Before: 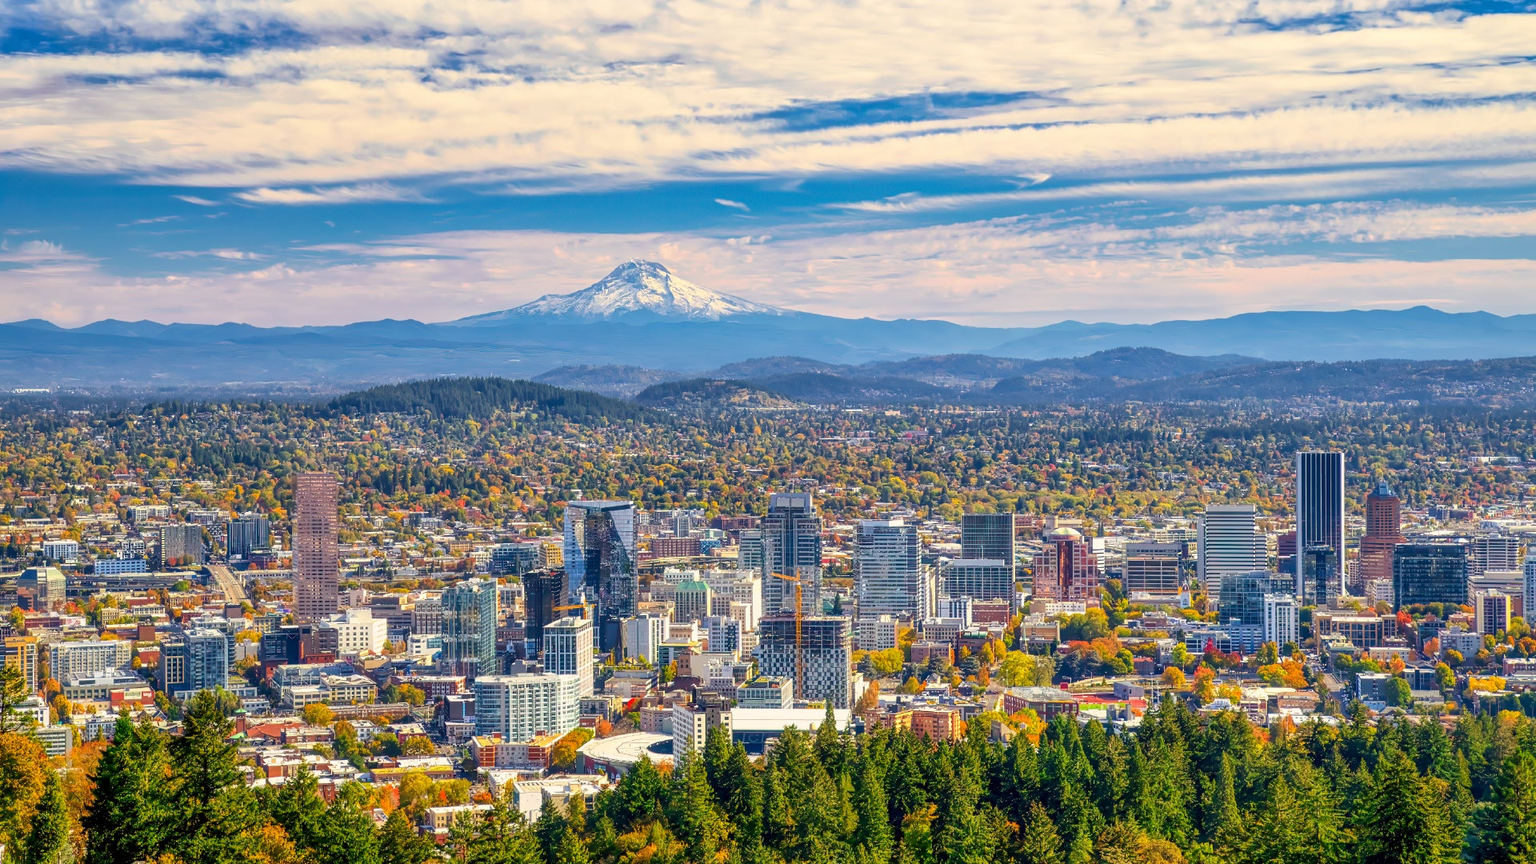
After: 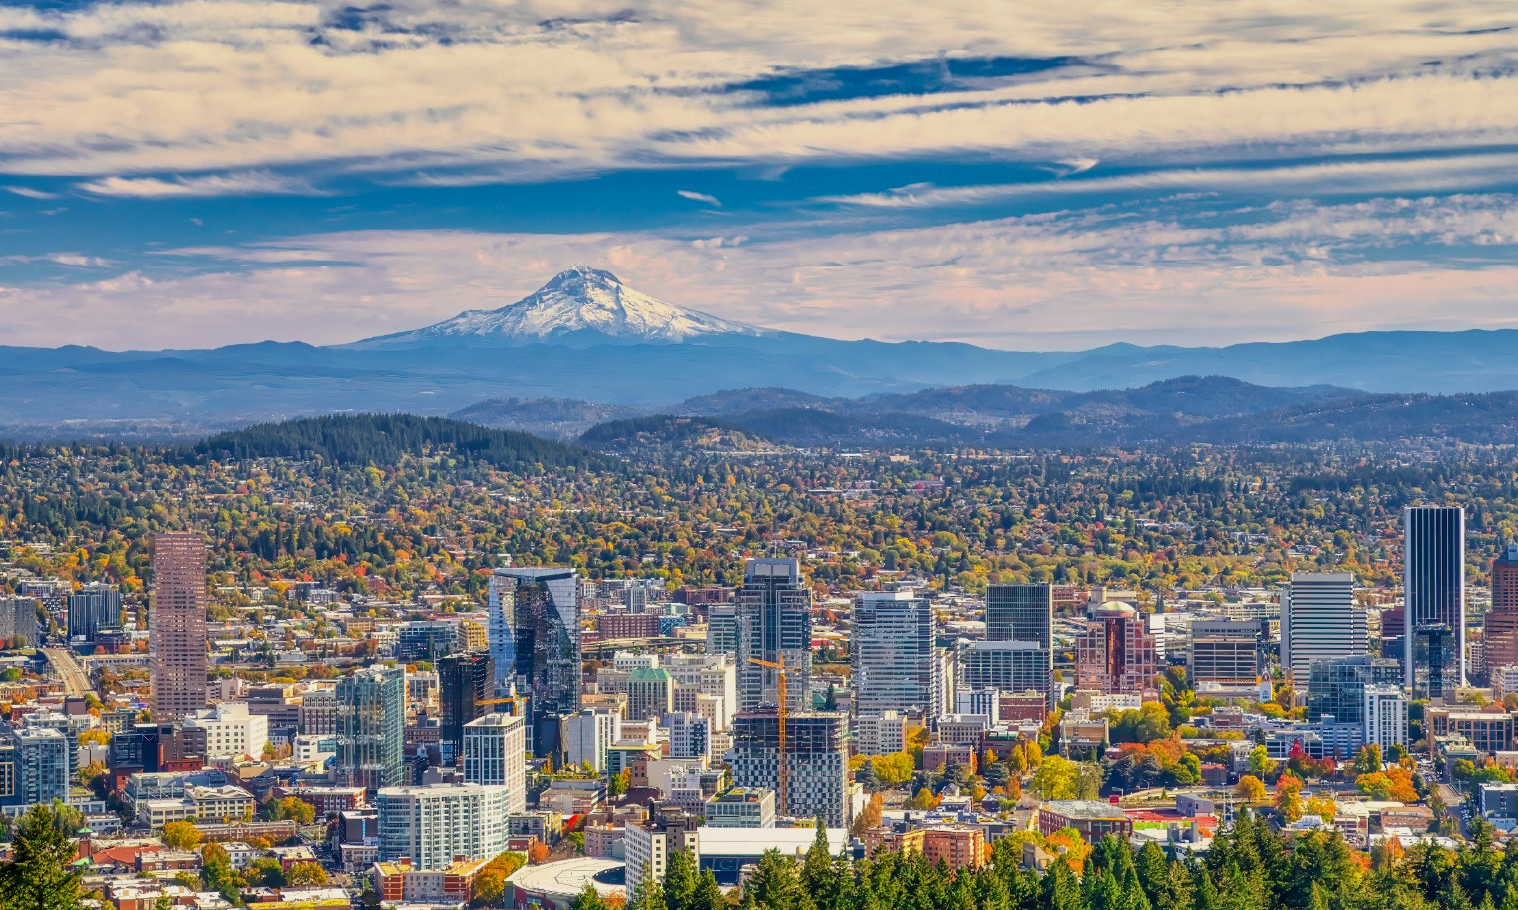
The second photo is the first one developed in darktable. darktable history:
crop: left 11.296%, top 5.405%, right 9.602%, bottom 10.333%
shadows and highlights: soften with gaussian
exposure: exposure -0.207 EV, compensate exposure bias true, compensate highlight preservation false
